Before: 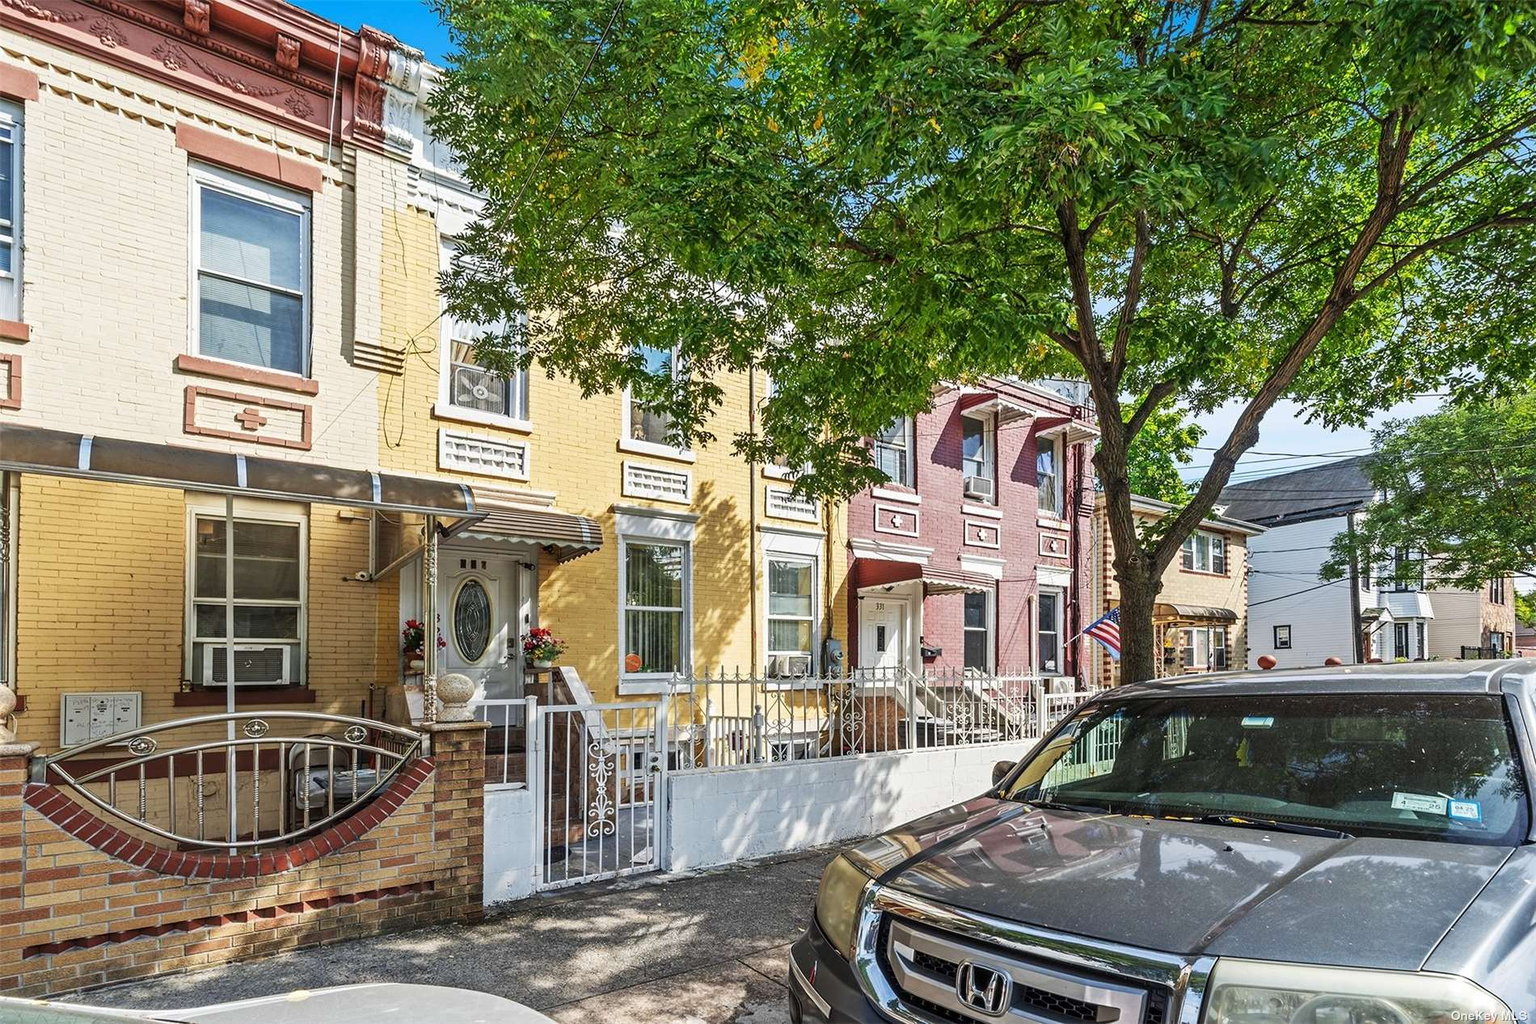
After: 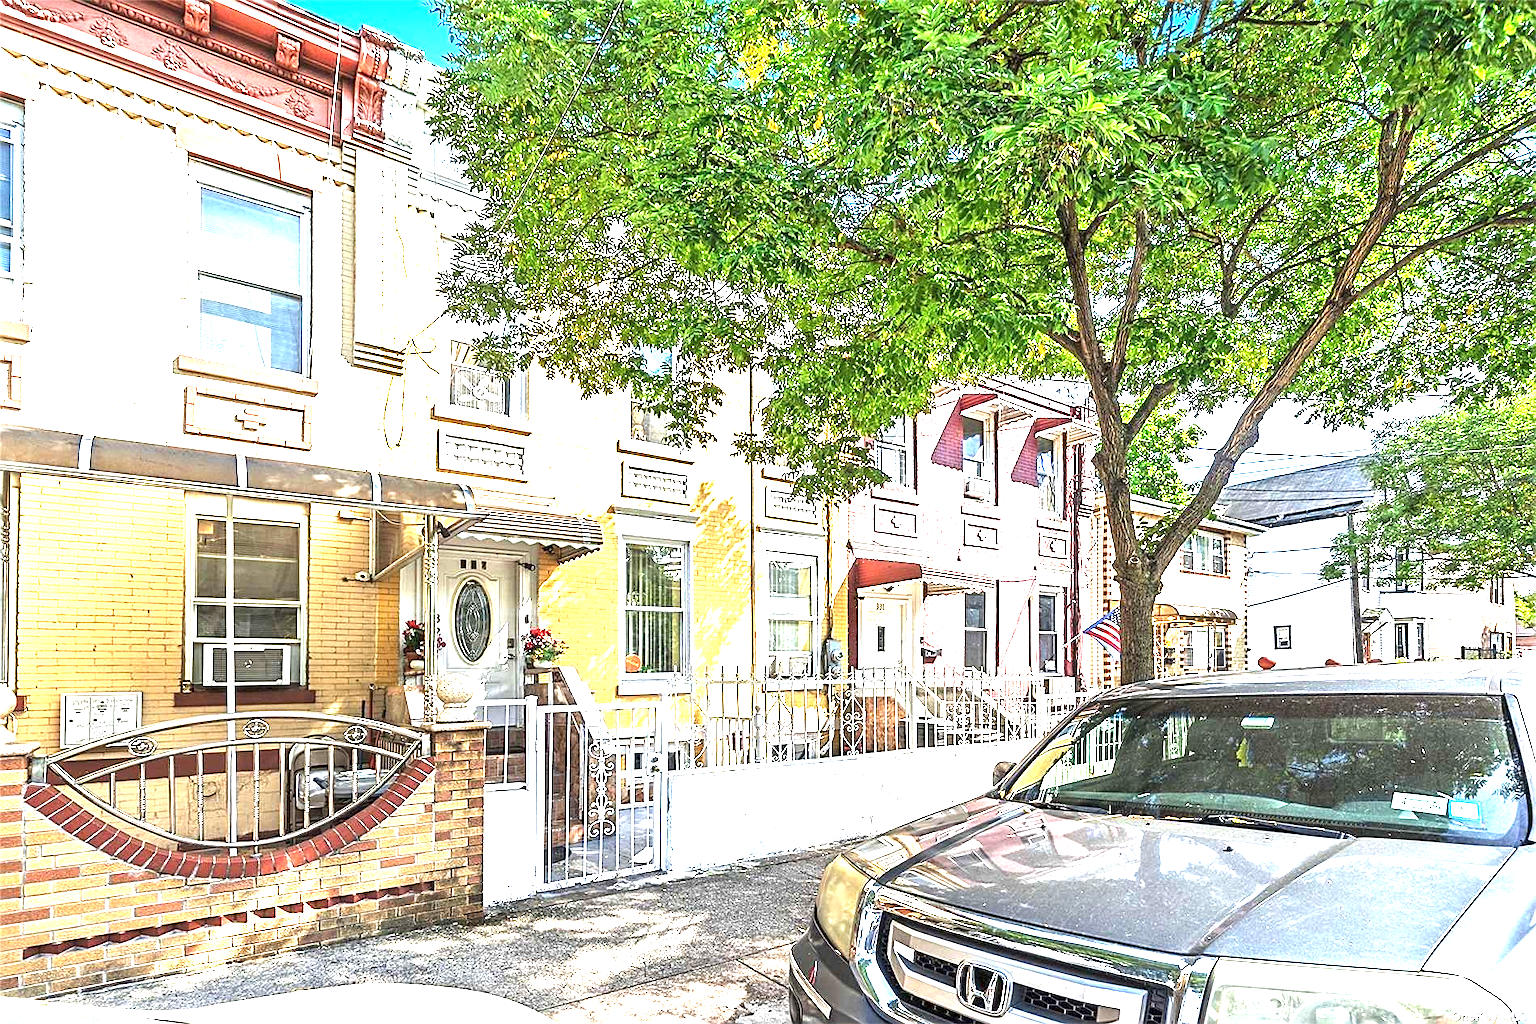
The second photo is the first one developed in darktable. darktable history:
local contrast: mode bilateral grid, contrast 19, coarseness 50, detail 101%, midtone range 0.2
exposure: black level correction 0, exposure 2.087 EV, compensate highlight preservation false
sharpen: on, module defaults
